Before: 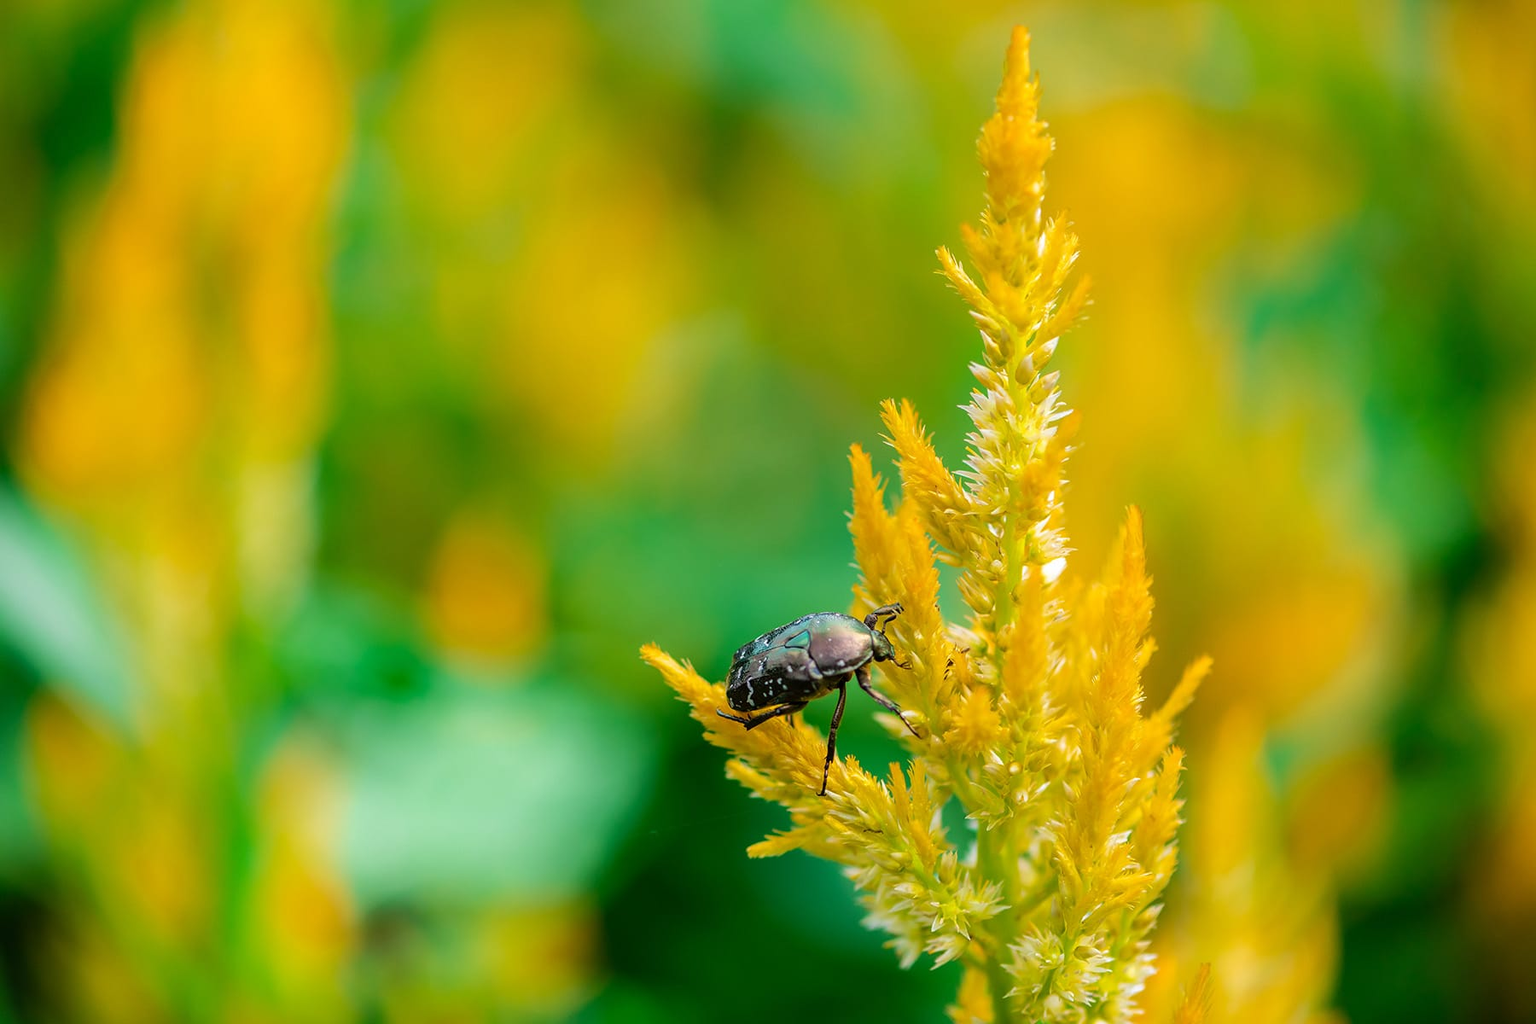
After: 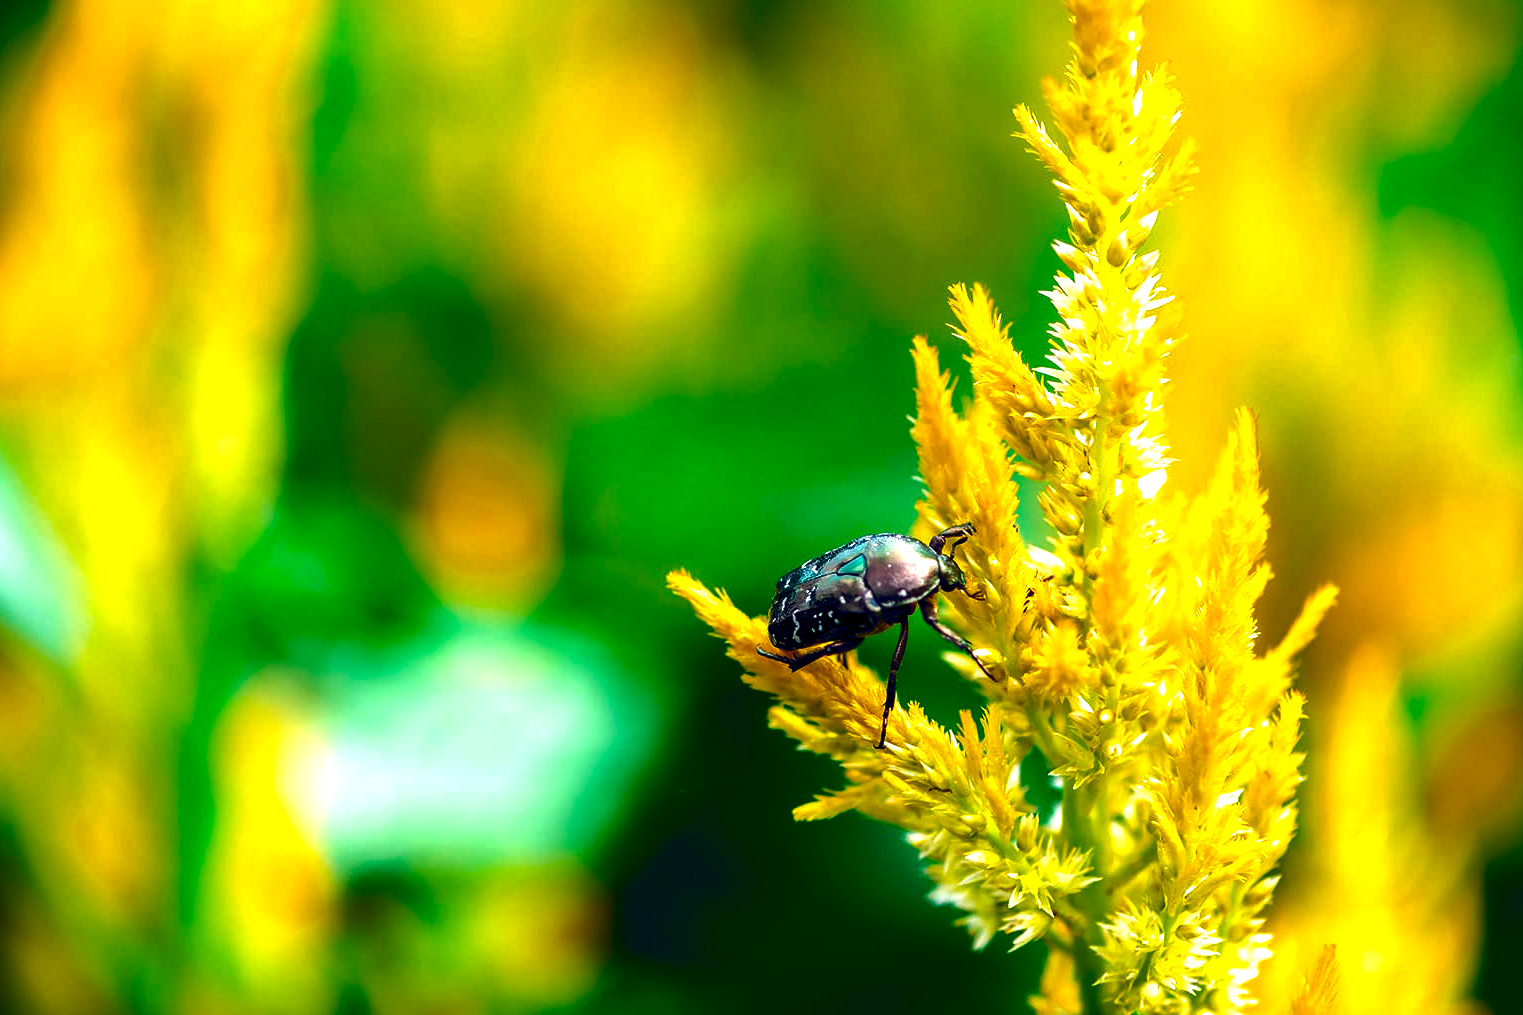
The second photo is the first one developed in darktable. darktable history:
tone equalizer: -8 EV -0.42 EV, -7 EV -0.376 EV, -6 EV -0.329 EV, -5 EV -0.19 EV, -3 EV 0.214 EV, -2 EV 0.332 EV, -1 EV 0.414 EV, +0 EV 0.402 EV
color balance rgb: highlights gain › luminance 10.327%, global offset › luminance -0.279%, global offset › chroma 0.311%, global offset › hue 262.06°, perceptual saturation grading › global saturation 29.743%, perceptual brilliance grading › global brilliance 11.443%
contrast brightness saturation: brightness -0.501
crop and rotate: left 4.645%, top 15.354%, right 10.693%
